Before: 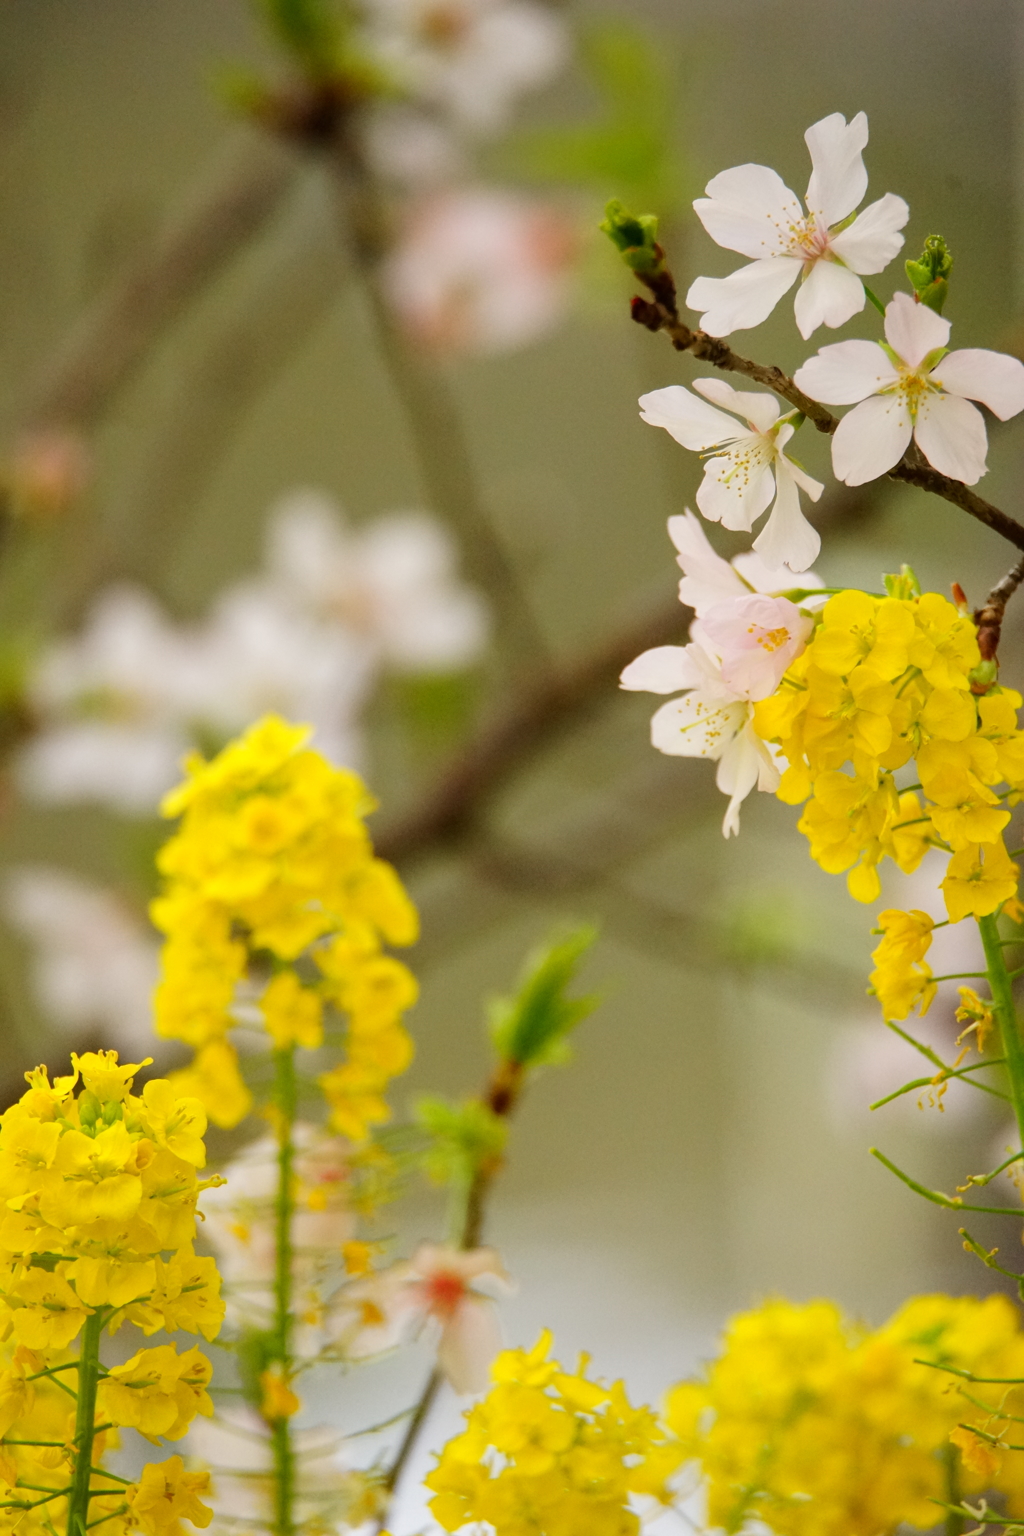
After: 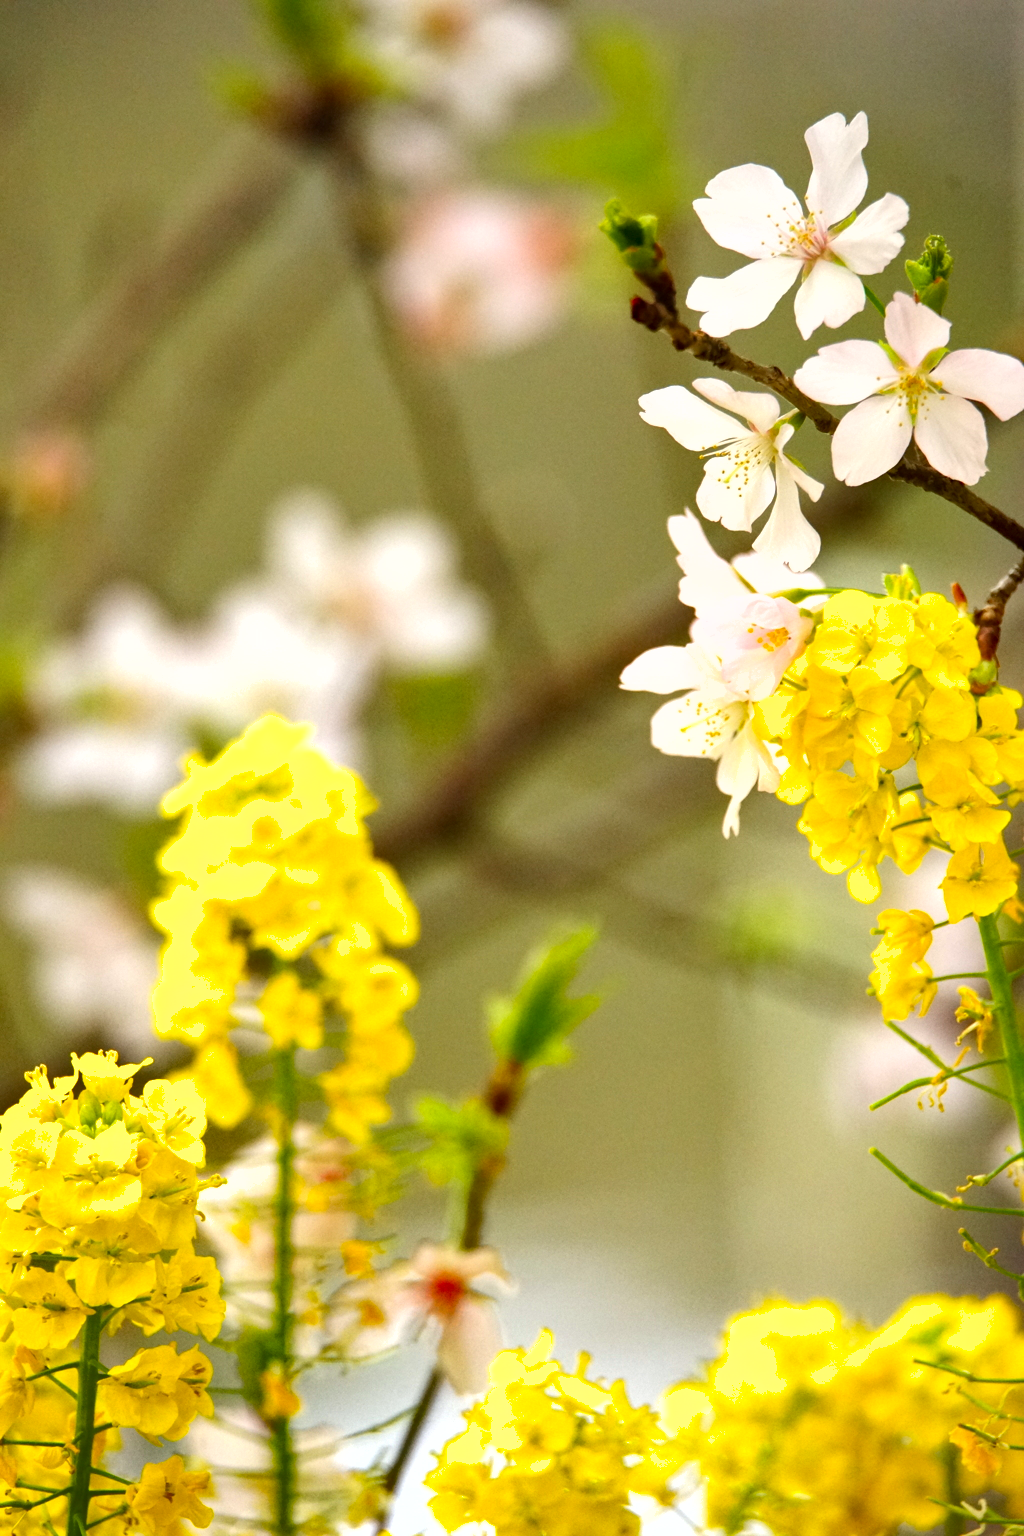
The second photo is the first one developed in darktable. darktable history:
exposure: black level correction 0, exposure 0.692 EV, compensate exposure bias true, compensate highlight preservation false
shadows and highlights: radius 133.7, soften with gaussian
haze removal: compatibility mode true, adaptive false
